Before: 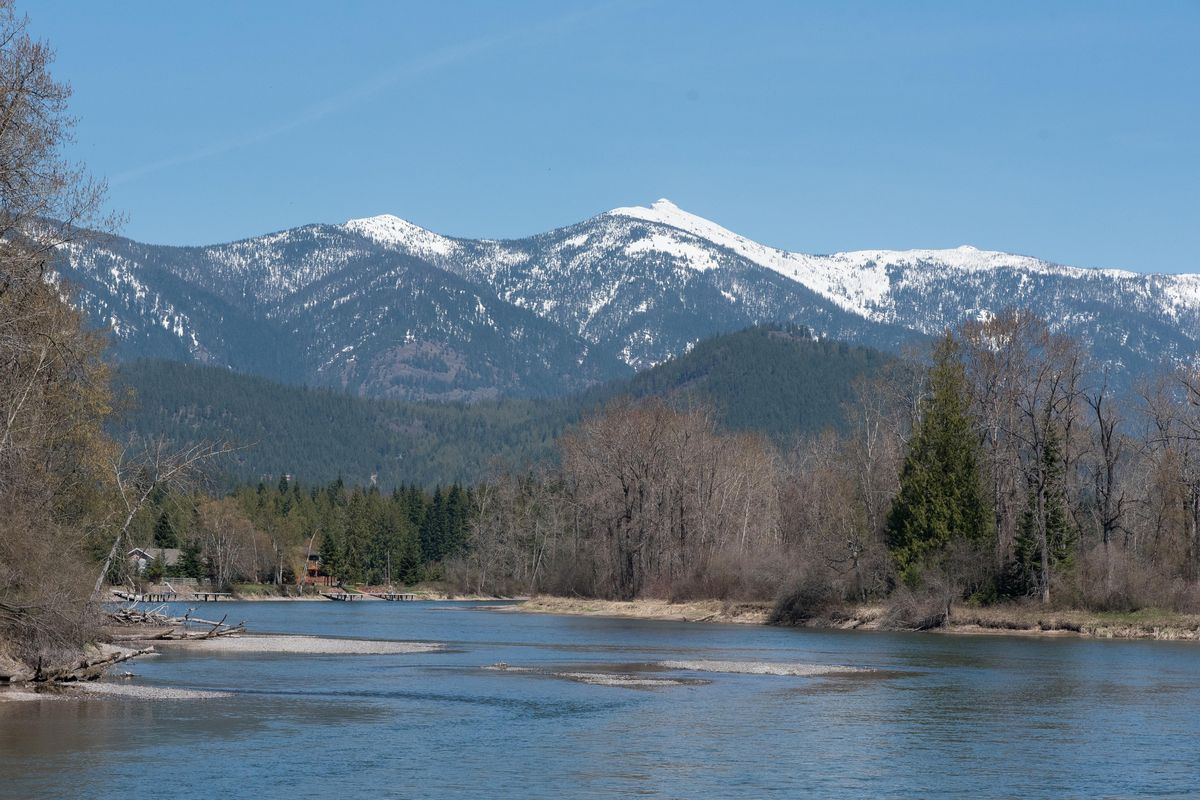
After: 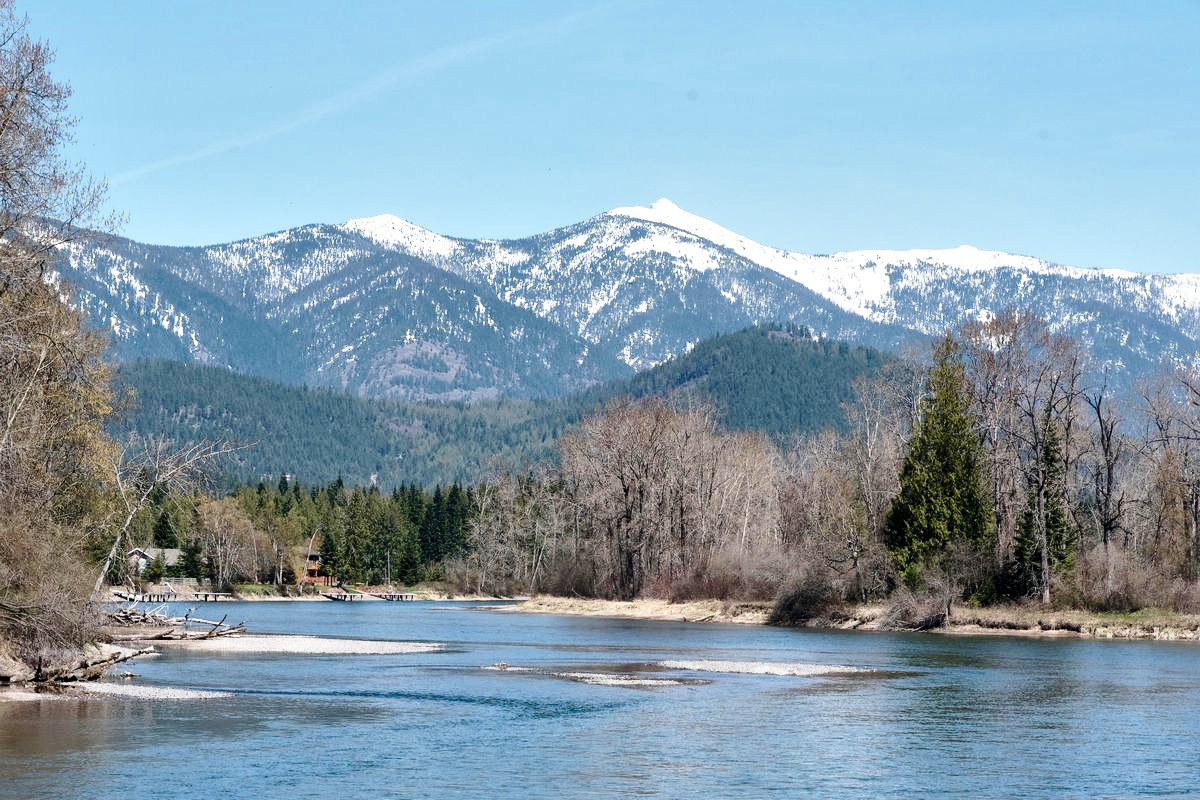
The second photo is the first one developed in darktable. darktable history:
local contrast: mode bilateral grid, contrast 20, coarseness 50, detail 159%, midtone range 0.2
base curve: curves: ch0 [(0, 0) (0.028, 0.03) (0.121, 0.232) (0.46, 0.748) (0.859, 0.968) (1, 1)], preserve colors none
